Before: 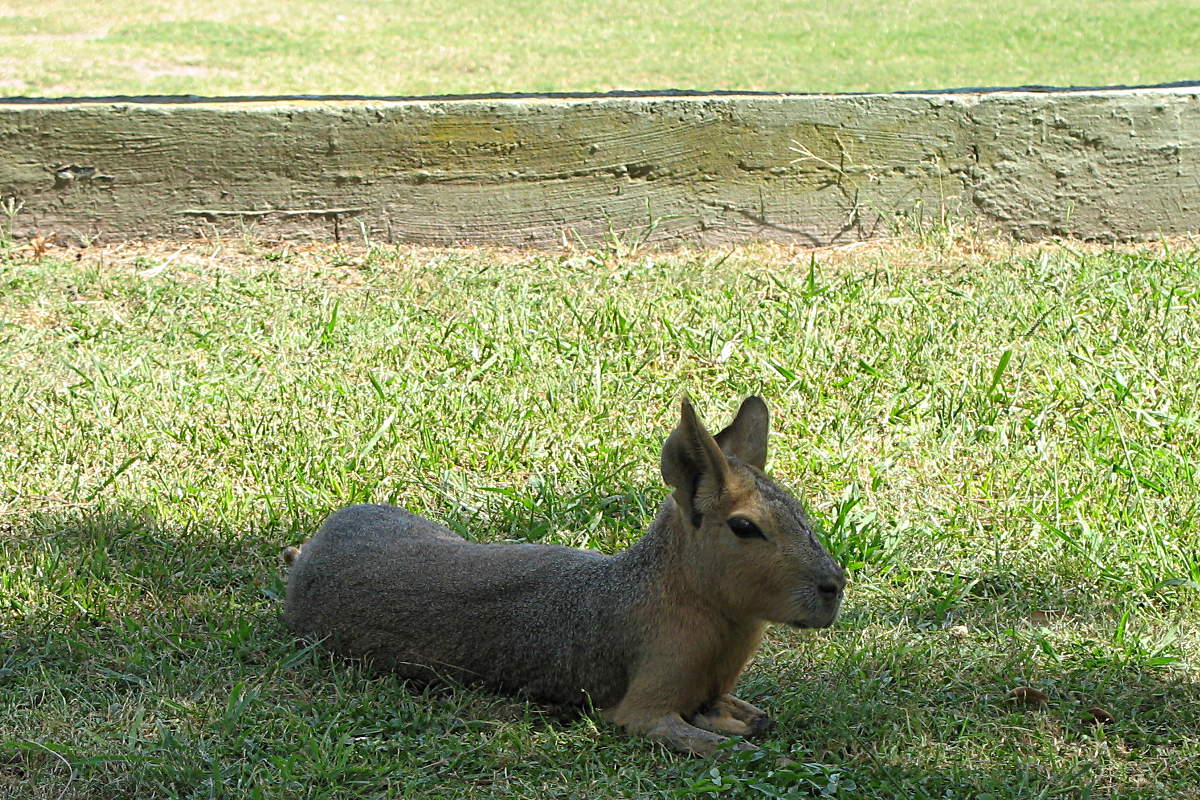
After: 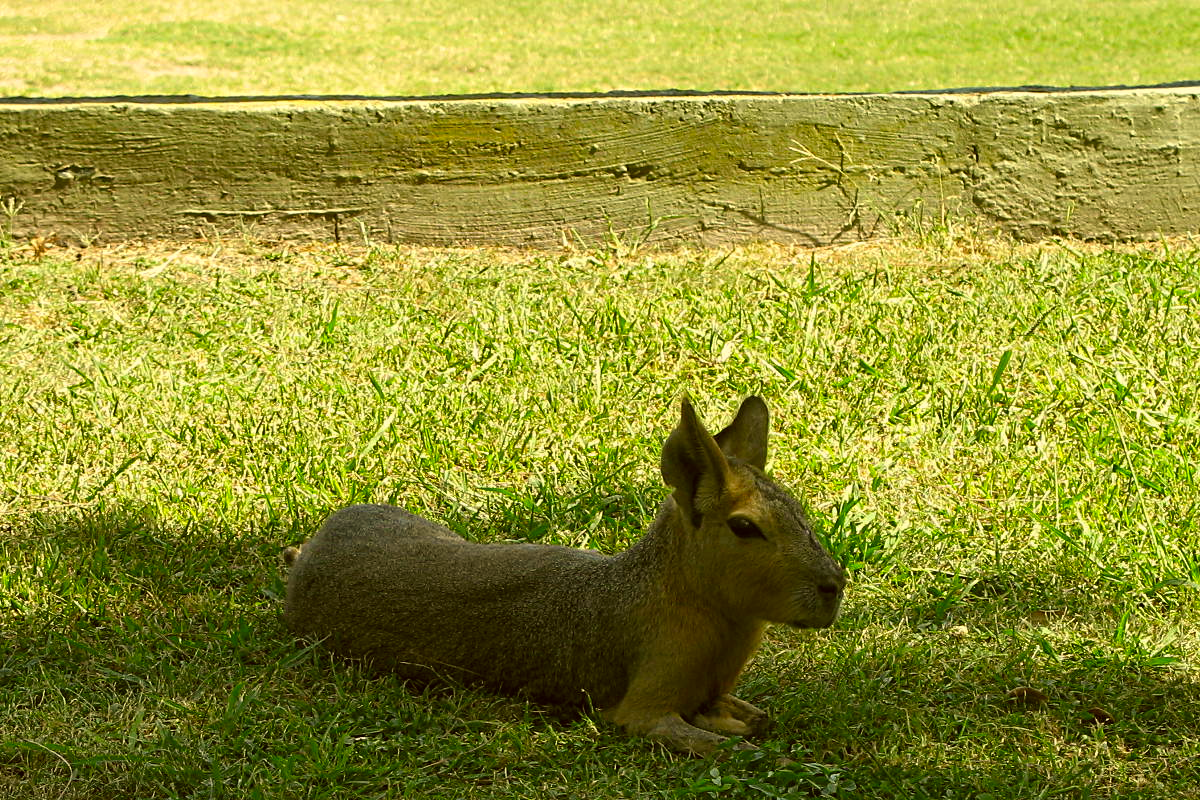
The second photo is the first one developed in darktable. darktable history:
contrast brightness saturation: brightness -0.09
color correction: highlights a* 0.162, highlights b* 29.53, shadows a* -0.162, shadows b* 21.09
